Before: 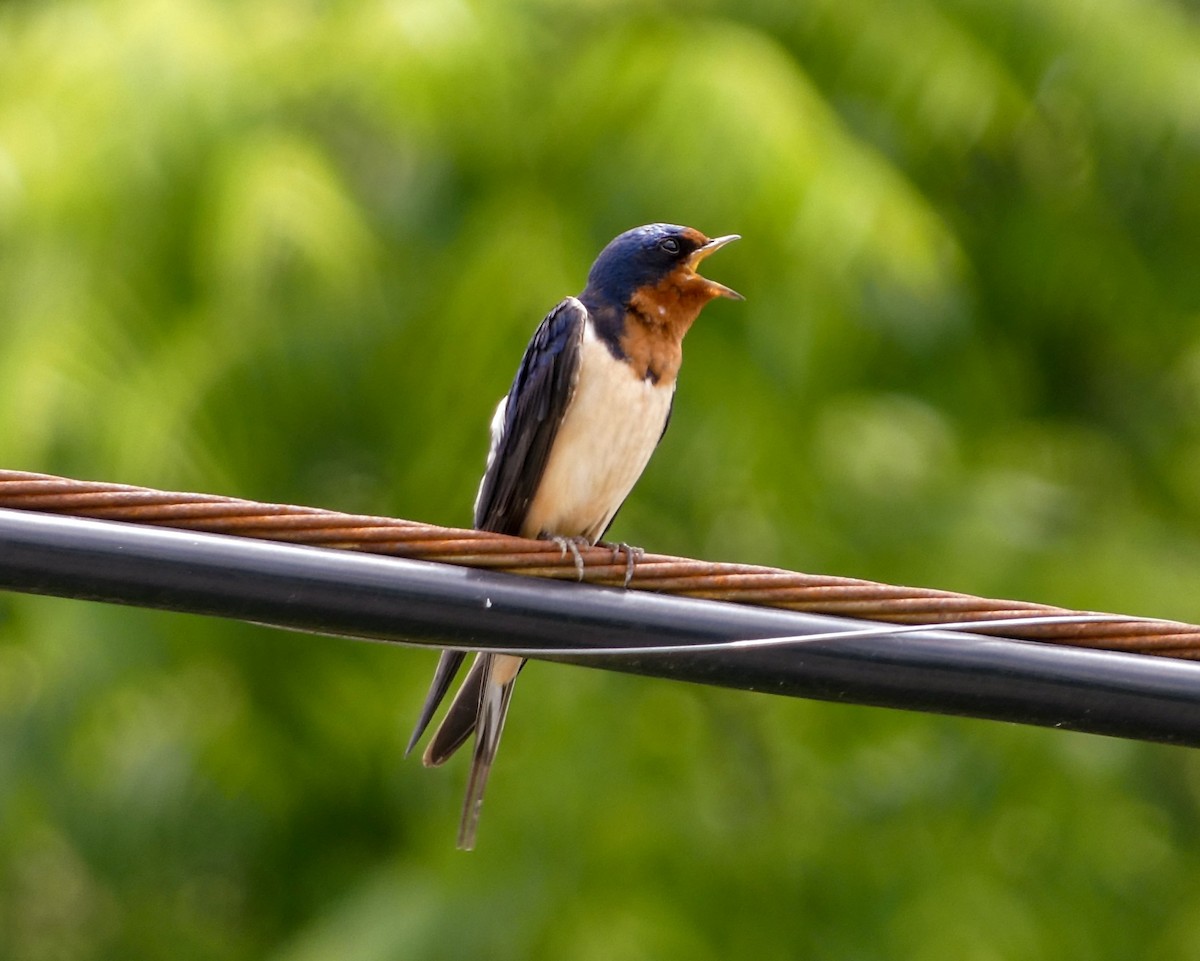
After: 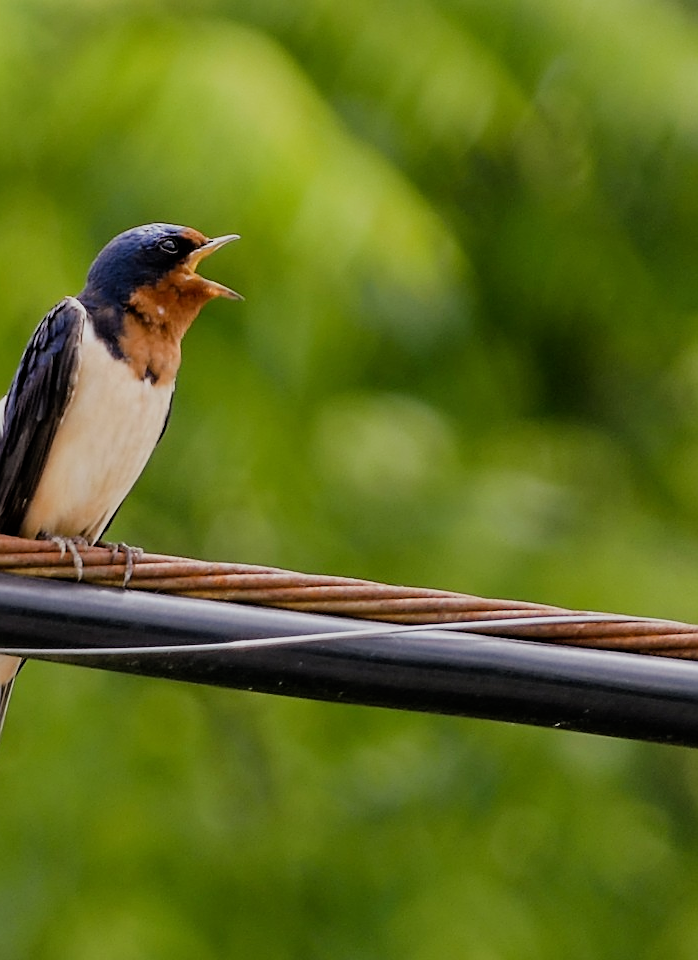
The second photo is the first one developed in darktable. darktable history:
crop: left 41.79%
sharpen: on, module defaults
filmic rgb: black relative exposure -7.15 EV, white relative exposure 5.38 EV, hardness 3.02
